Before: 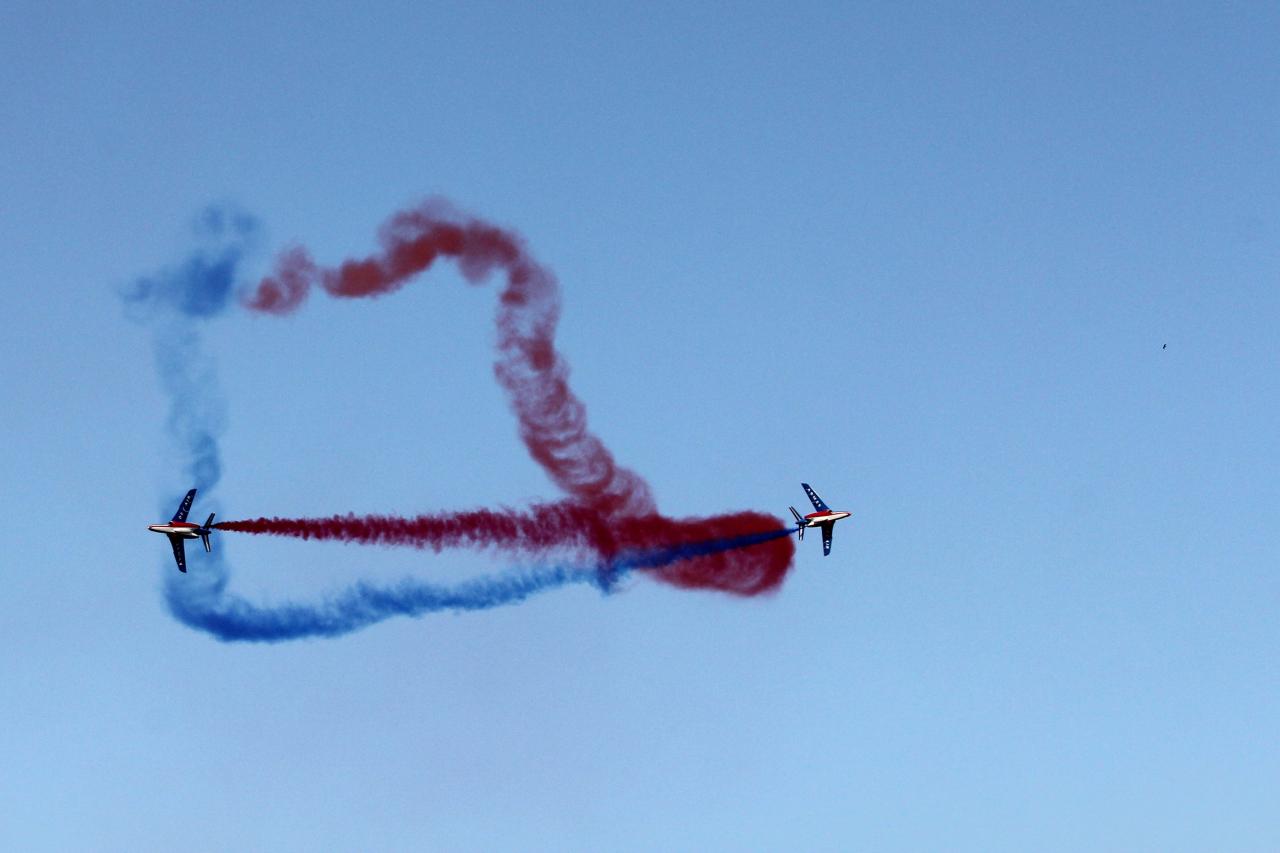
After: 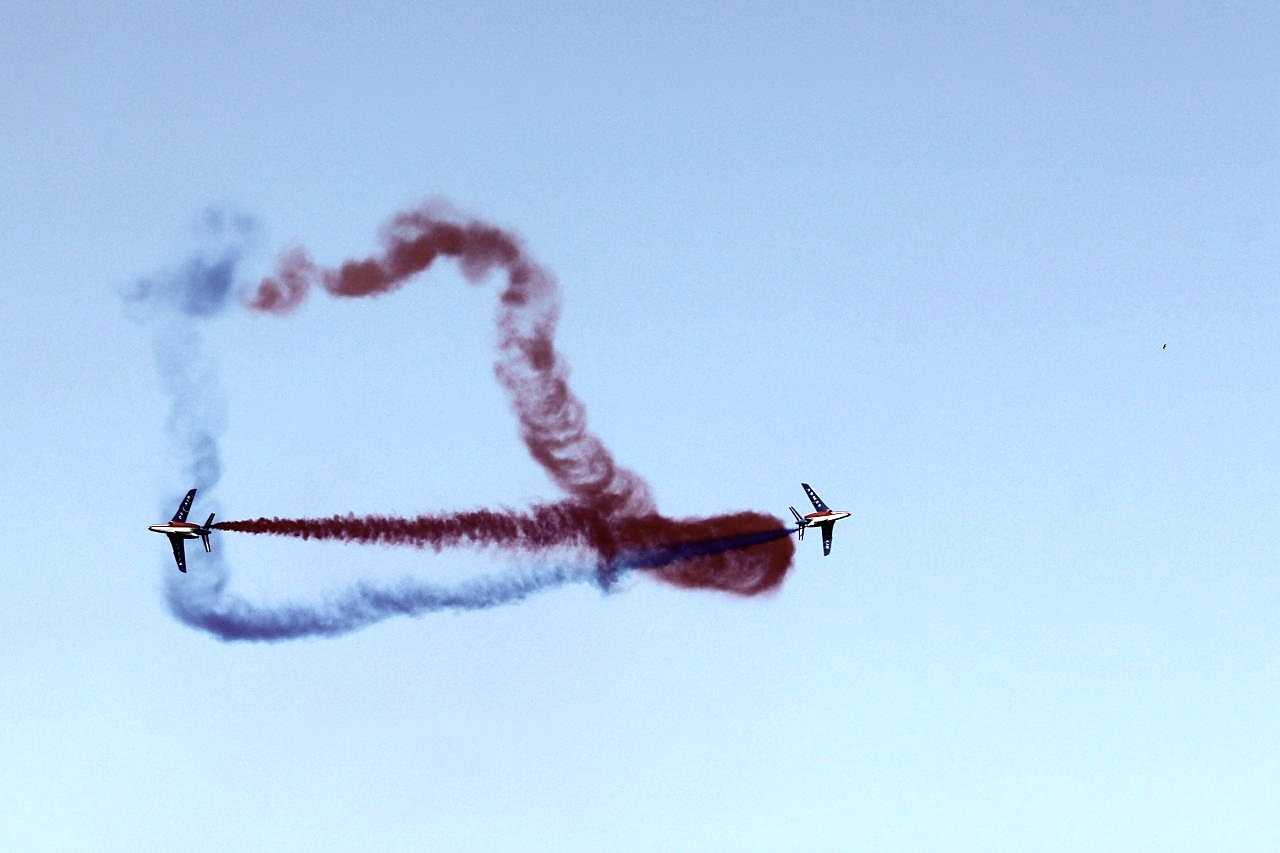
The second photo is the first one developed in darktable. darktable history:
tone curve: curves: ch0 [(0, 0.01) (0.037, 0.032) (0.131, 0.108) (0.275, 0.256) (0.483, 0.512) (0.61, 0.665) (0.696, 0.742) (0.792, 0.819) (0.911, 0.925) (0.997, 0.995)]; ch1 [(0, 0) (0.308, 0.29) (0.425, 0.411) (0.492, 0.488) (0.505, 0.503) (0.527, 0.531) (0.568, 0.594) (0.683, 0.702) (0.746, 0.77) (1, 1)]; ch2 [(0, 0) (0.246, 0.233) (0.36, 0.352) (0.415, 0.415) (0.485, 0.487) (0.502, 0.504) (0.525, 0.523) (0.539, 0.553) (0.587, 0.594) (0.636, 0.652) (0.711, 0.729) (0.845, 0.855) (0.998, 0.977)], color space Lab, independent channels, preserve colors none
sharpen: radius 1.451, amount 0.39, threshold 1.438
color correction: highlights b* -0.021, saturation 0.579
tone equalizer: -8 EV -0.711 EV, -7 EV -0.695 EV, -6 EV -0.588 EV, -5 EV -0.39 EV, -3 EV 0.367 EV, -2 EV 0.6 EV, -1 EV 0.692 EV, +0 EV 0.721 EV
